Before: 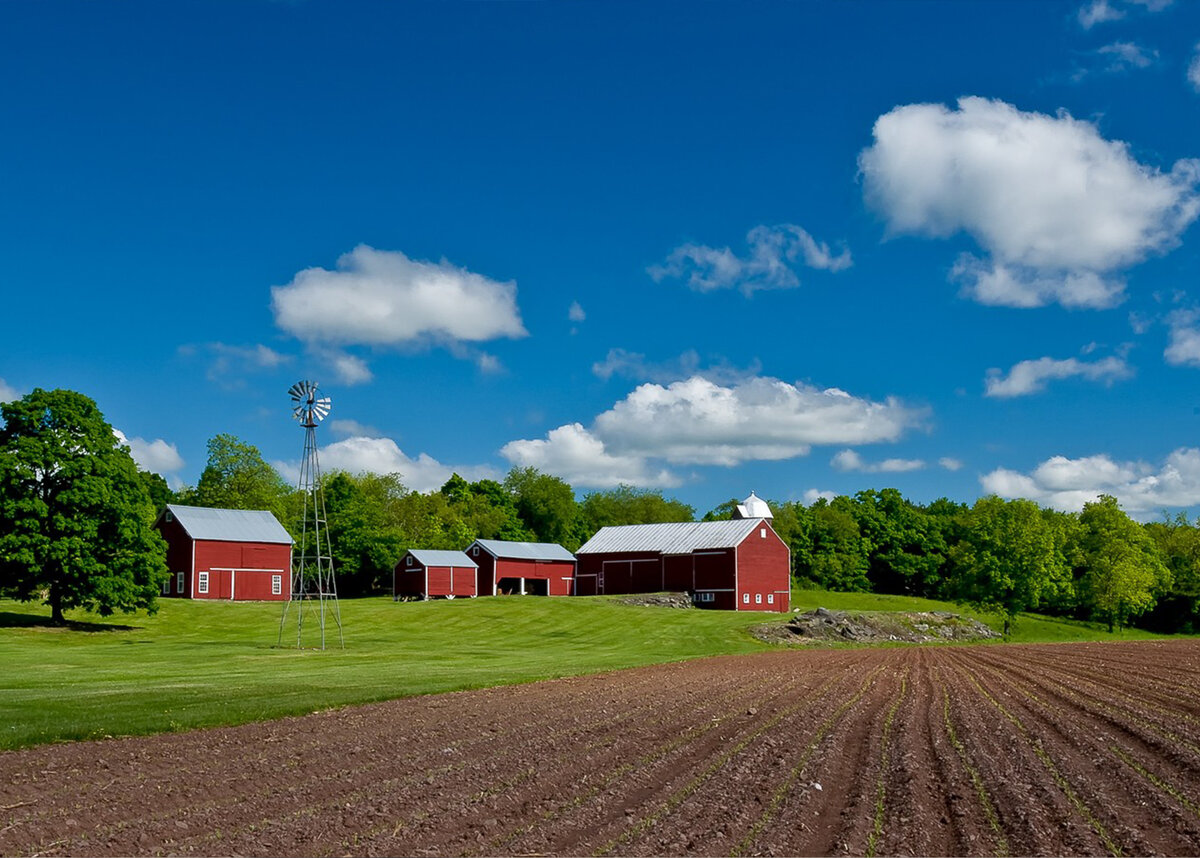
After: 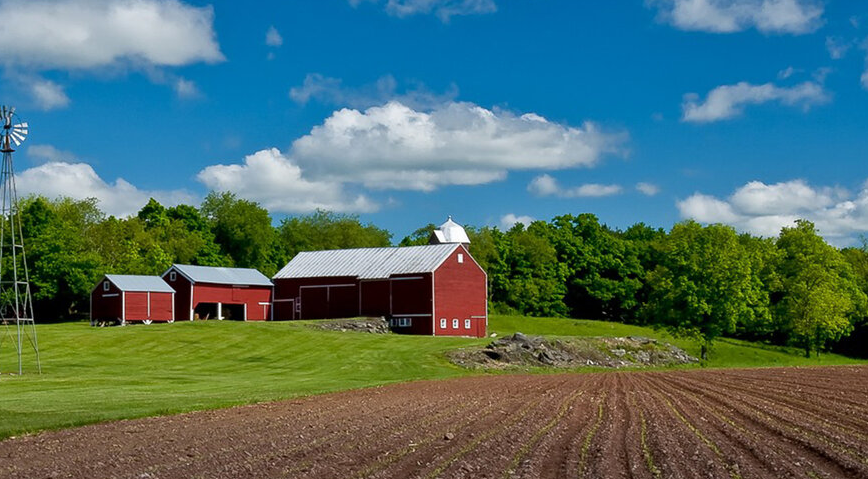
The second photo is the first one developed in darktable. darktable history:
crop and rotate: left 25.313%, top 32.095%, right 2.34%, bottom 12.074%
